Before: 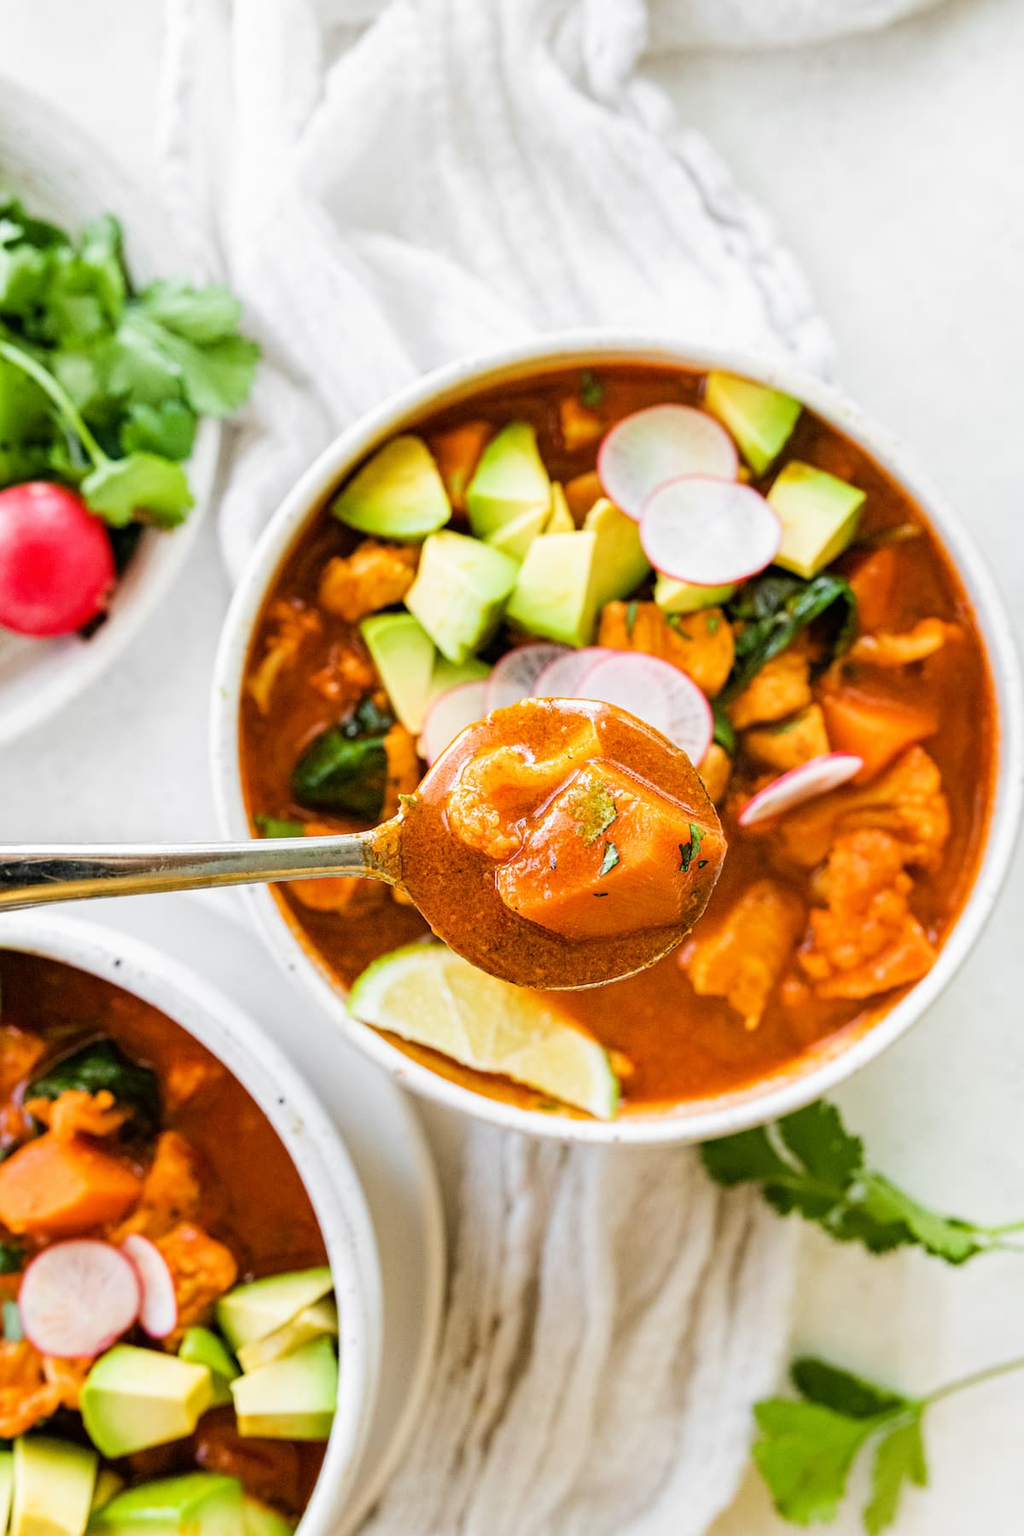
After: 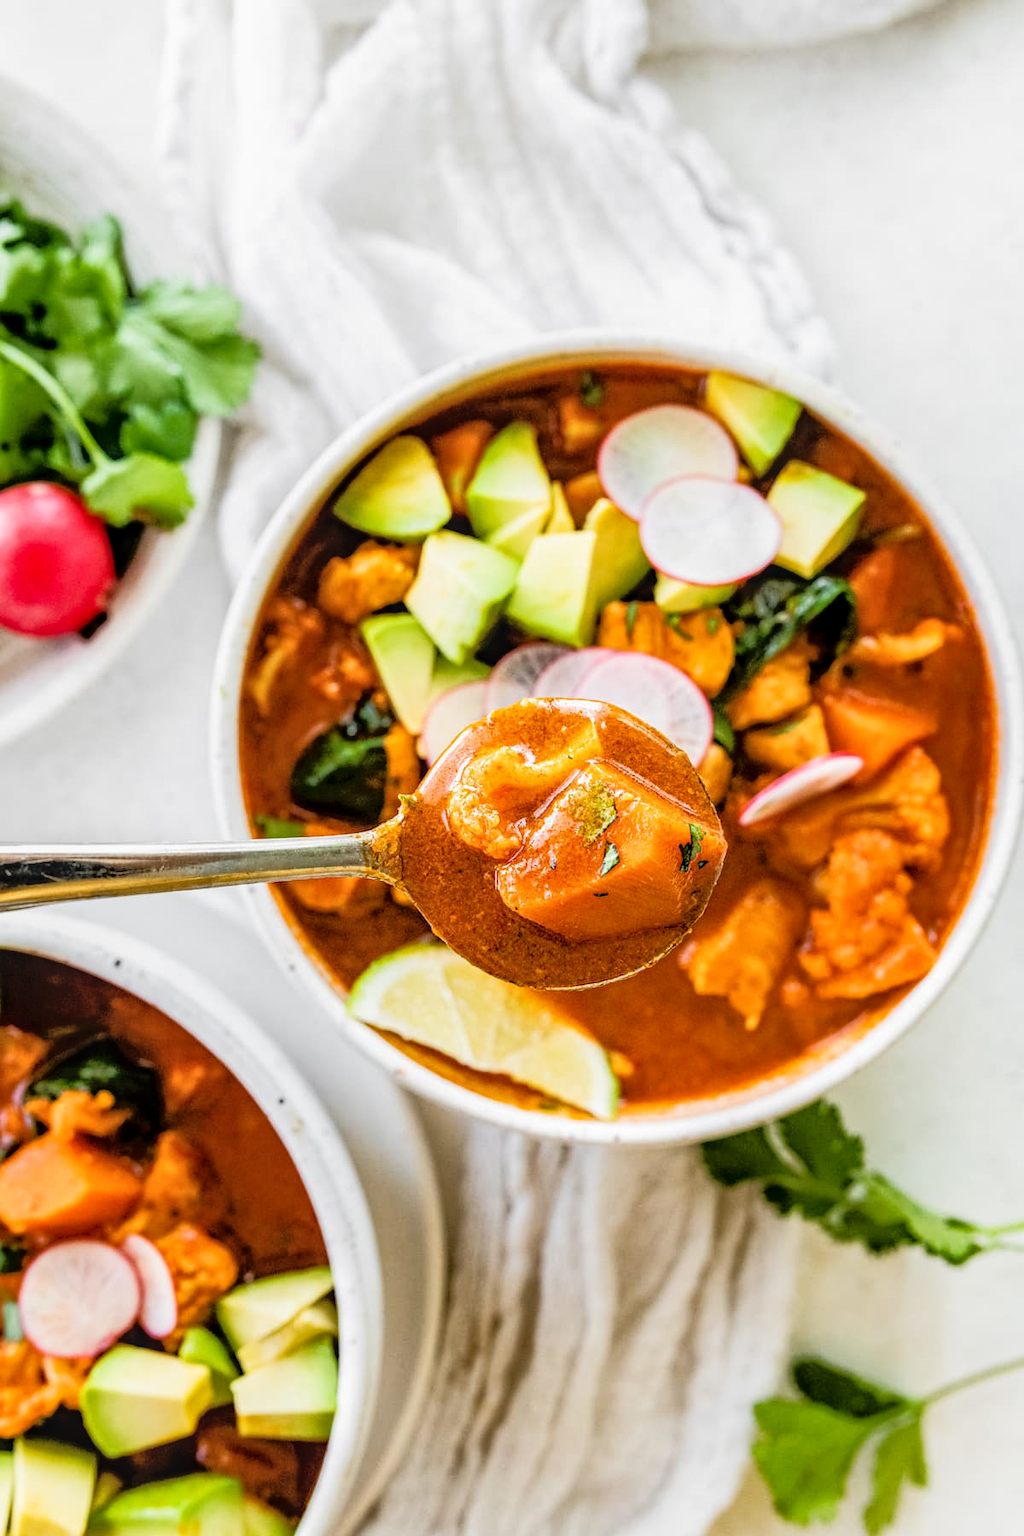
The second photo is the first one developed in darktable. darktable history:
local contrast: on, module defaults
tone equalizer: -8 EV -1.86 EV, -7 EV -1.2 EV, -6 EV -1.61 EV, edges refinement/feathering 500, mask exposure compensation -1.57 EV, preserve details no
